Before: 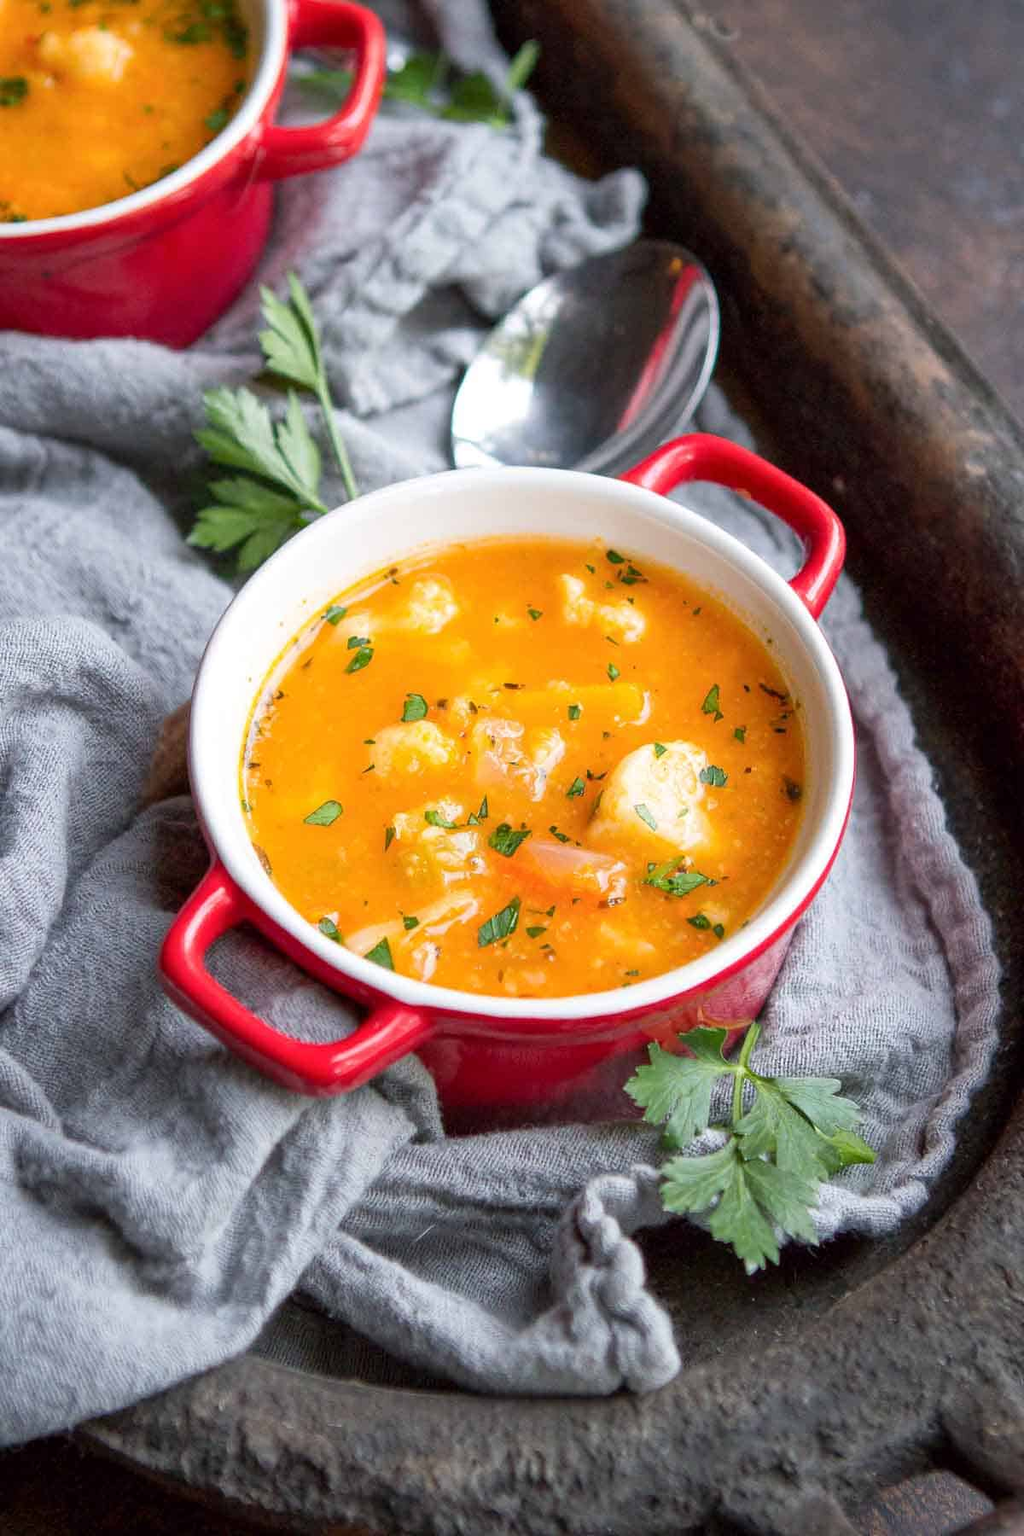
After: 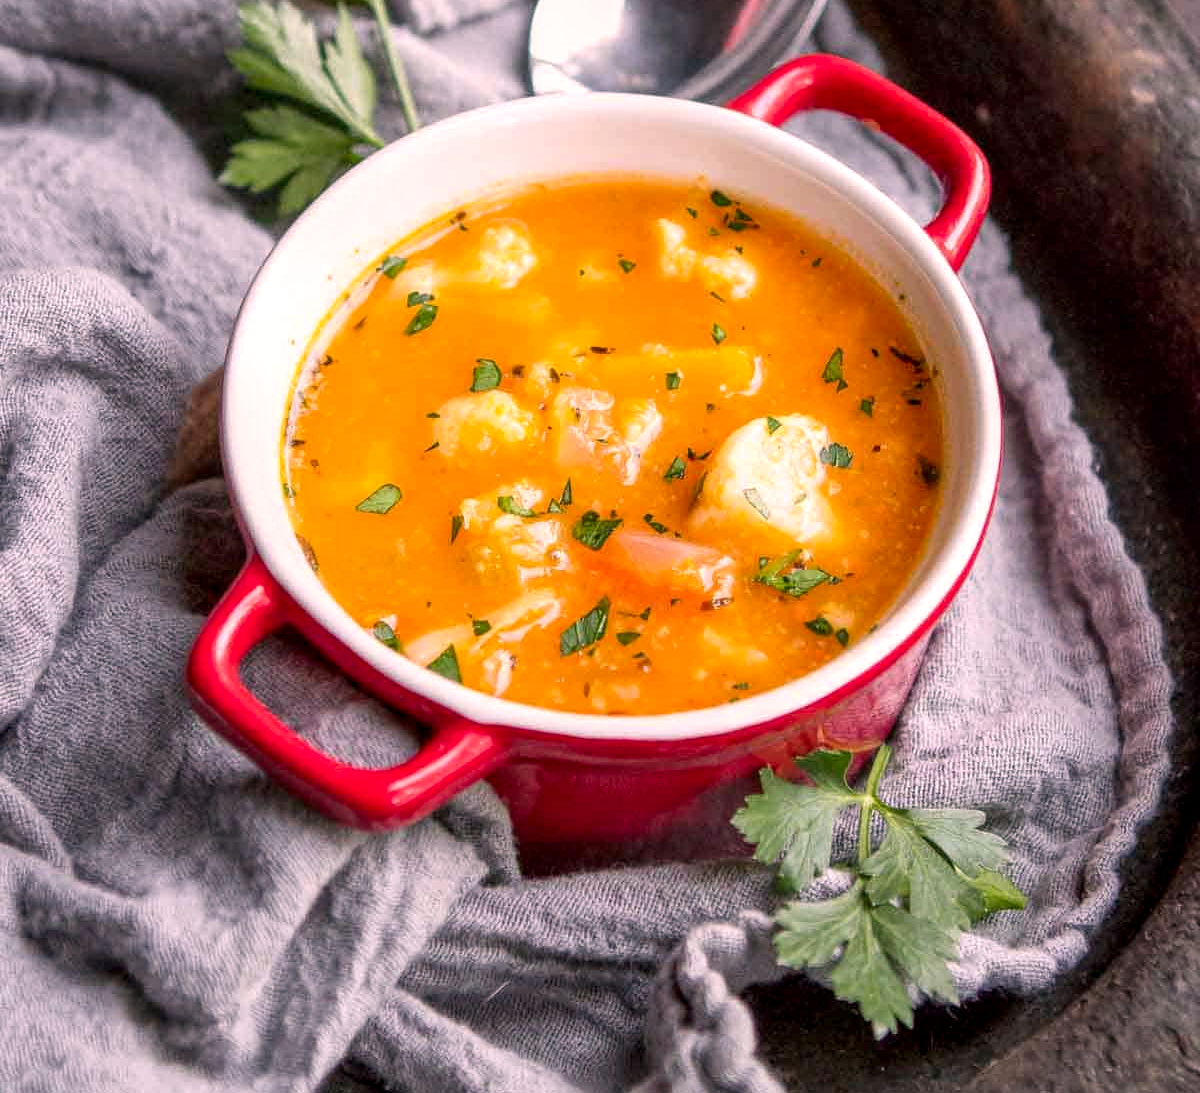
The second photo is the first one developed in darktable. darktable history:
local contrast: detail 130%
crop and rotate: top 25.263%, bottom 13.992%
color correction: highlights a* 12.44, highlights b* 5.62
